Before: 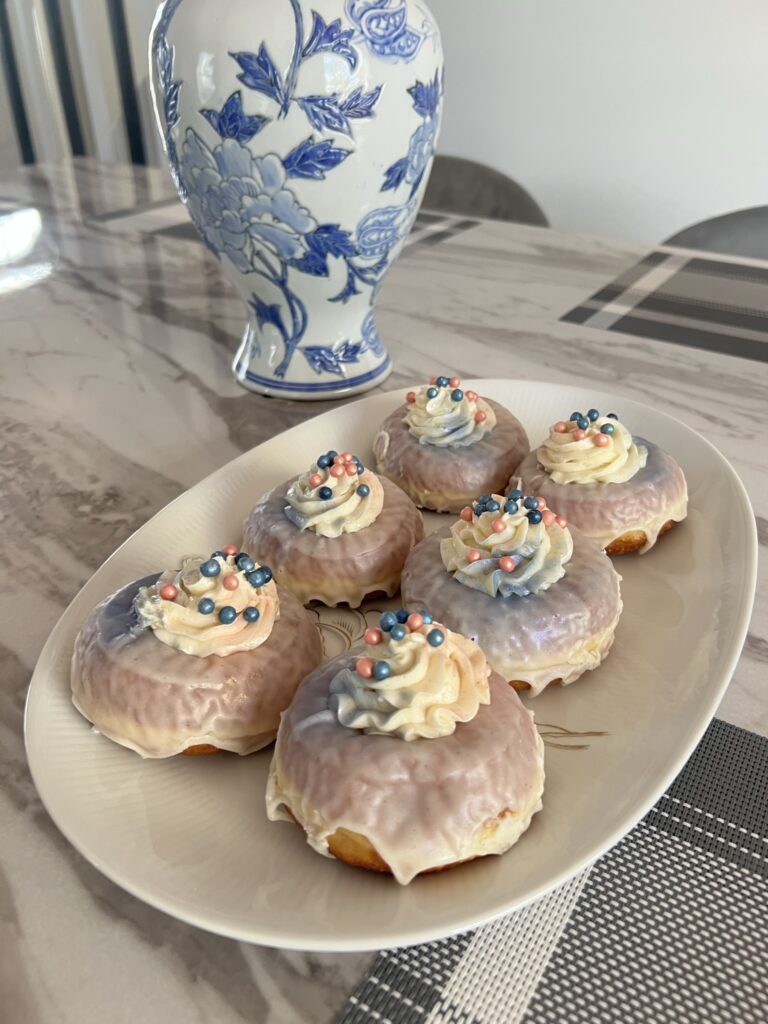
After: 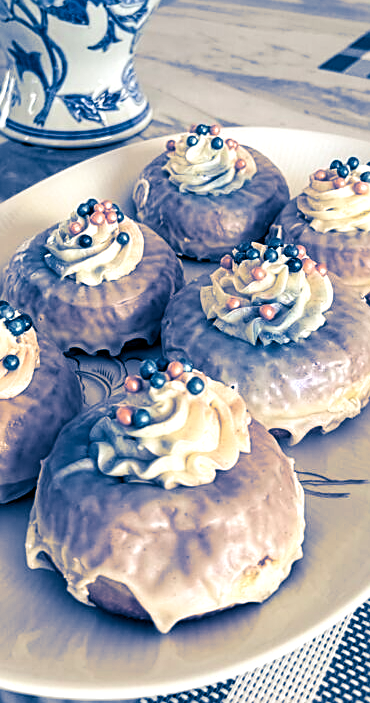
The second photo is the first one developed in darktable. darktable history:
local contrast: detail 130%
crop: left 31.379%, top 24.658%, right 20.326%, bottom 6.628%
exposure: black level correction 0, exposure 1 EV, compensate exposure bias true, compensate highlight preservation false
contrast brightness saturation: contrast 0.11, saturation -0.17
split-toning: shadows › hue 226.8°, shadows › saturation 1, highlights › saturation 0, balance -61.41
sharpen: on, module defaults
